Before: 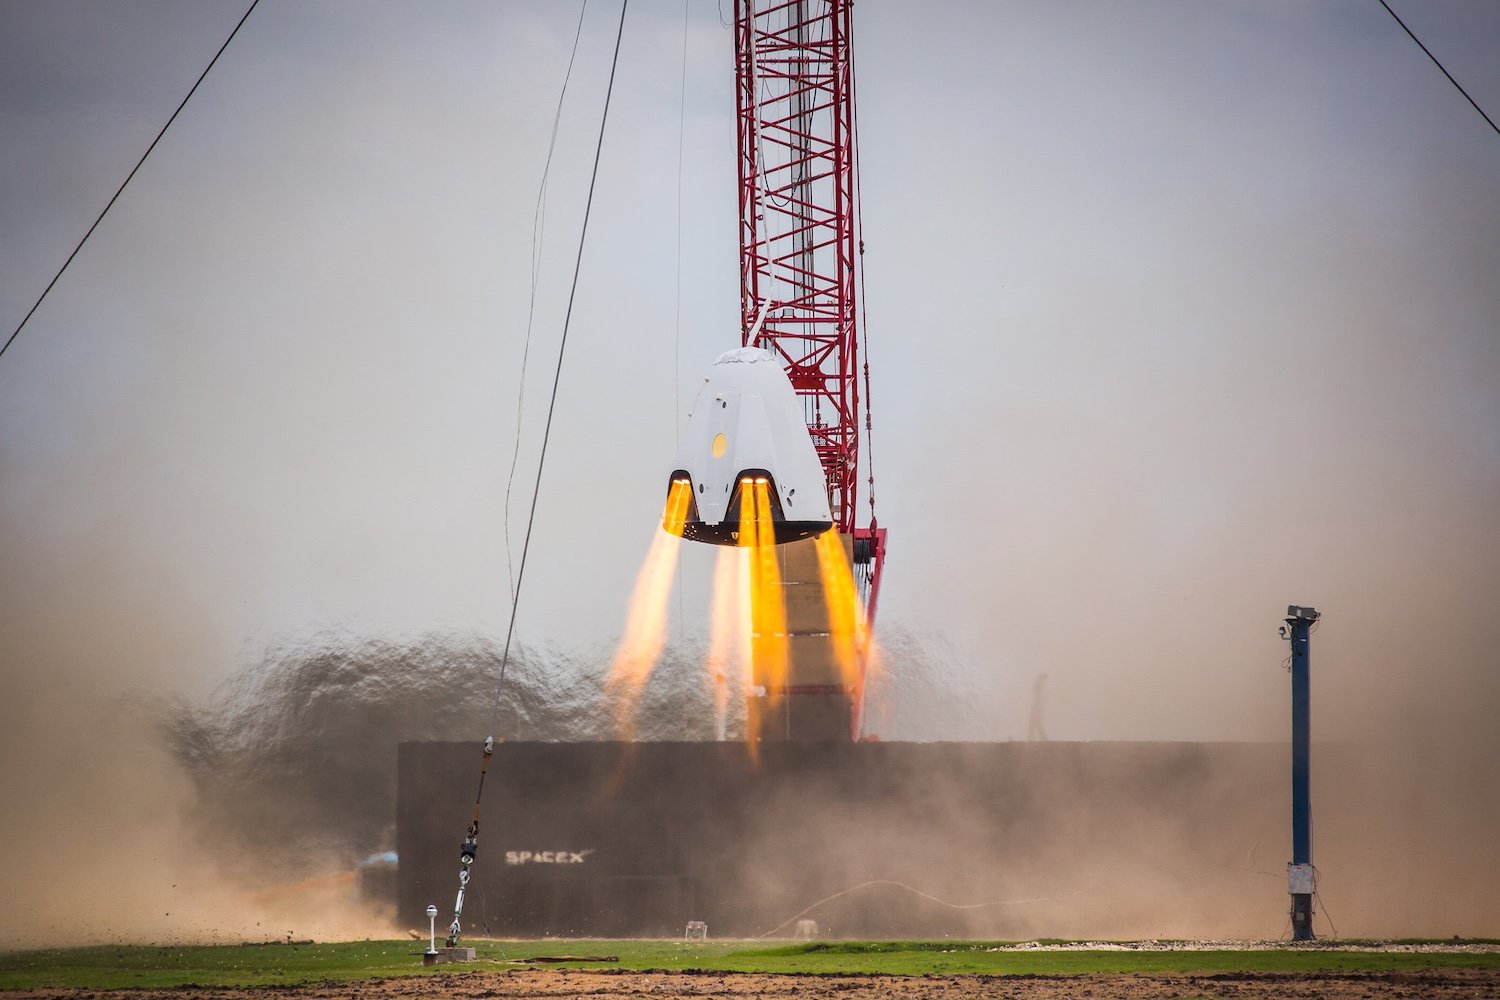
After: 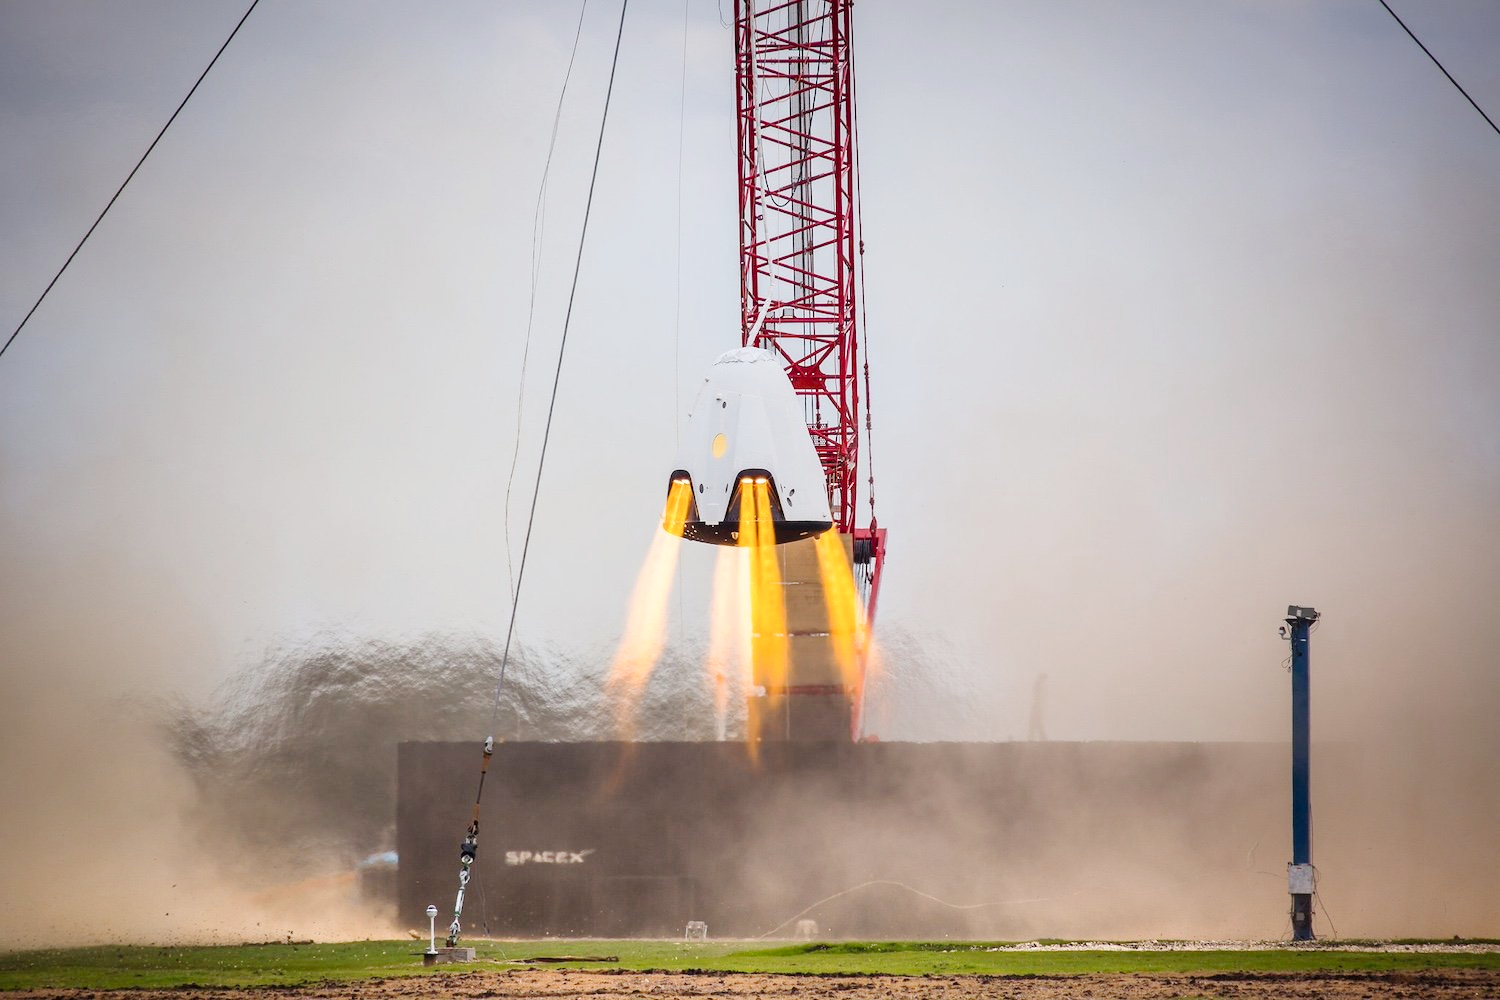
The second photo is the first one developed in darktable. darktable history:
tone curve: curves: ch0 [(0, 0) (0.051, 0.047) (0.102, 0.099) (0.228, 0.275) (0.432, 0.535) (0.695, 0.778) (0.908, 0.946) (1, 1)]; ch1 [(0, 0) (0.339, 0.298) (0.402, 0.363) (0.453, 0.421) (0.483, 0.469) (0.494, 0.493) (0.504, 0.501) (0.527, 0.538) (0.563, 0.595) (0.597, 0.632) (1, 1)]; ch2 [(0, 0) (0.48, 0.48) (0.504, 0.5) (0.539, 0.554) (0.59, 0.63) (0.642, 0.684) (0.824, 0.815) (1, 1)], preserve colors none
